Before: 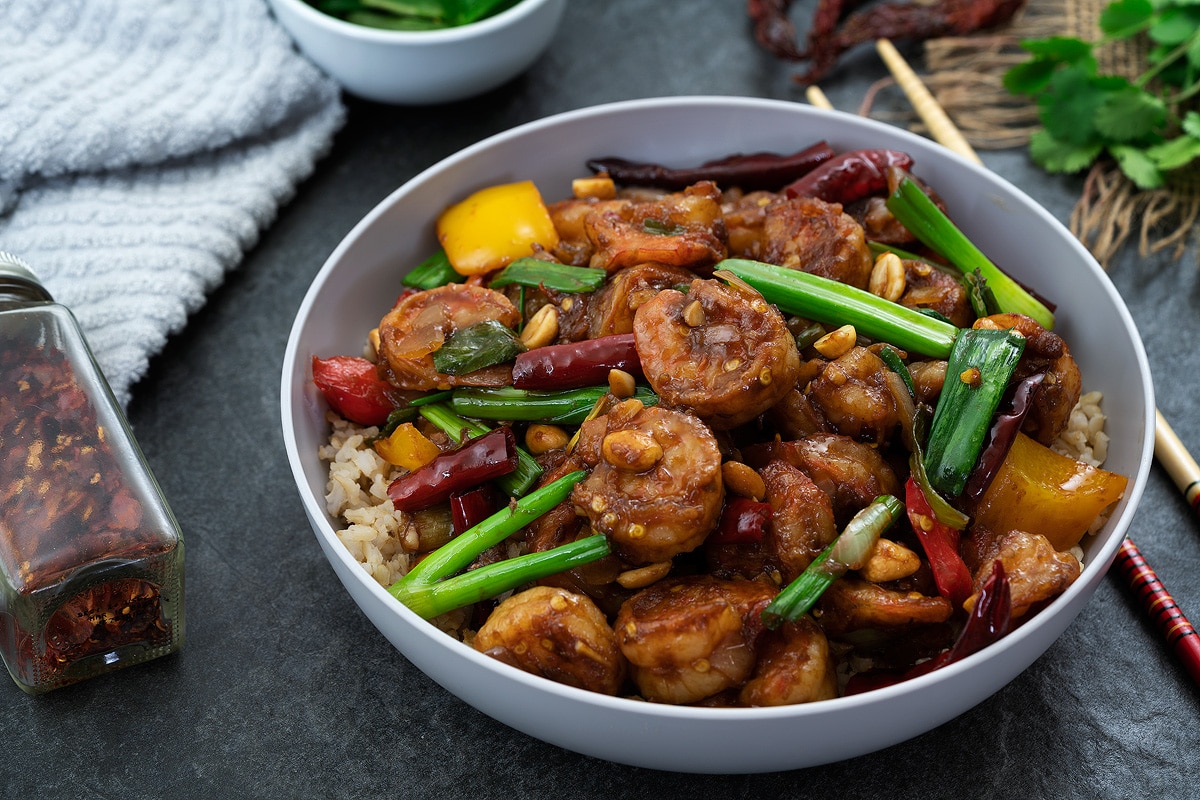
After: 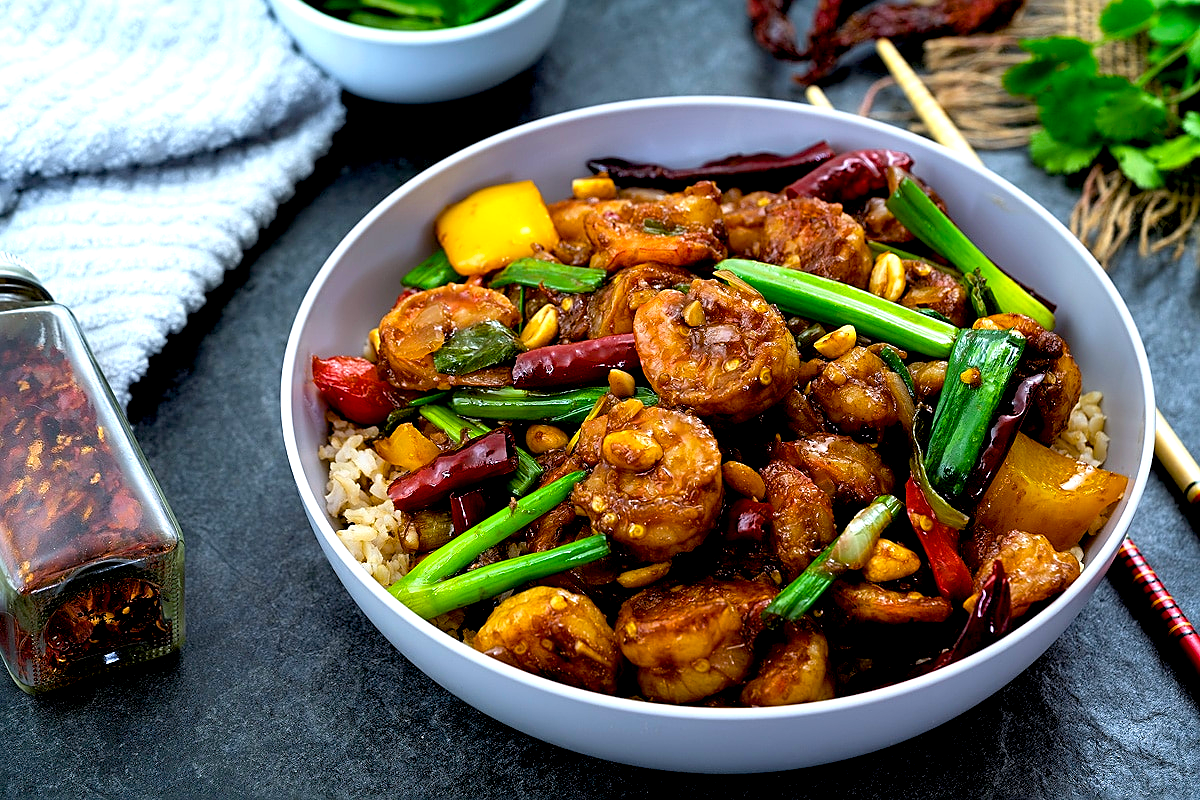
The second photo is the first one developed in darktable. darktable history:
exposure: black level correction 0.012, exposure 0.7 EV, compensate exposure bias true, compensate highlight preservation false
color balance rgb: perceptual saturation grading › global saturation 25%, global vibrance 20%
white balance: red 0.976, blue 1.04
sharpen: radius 1.967
